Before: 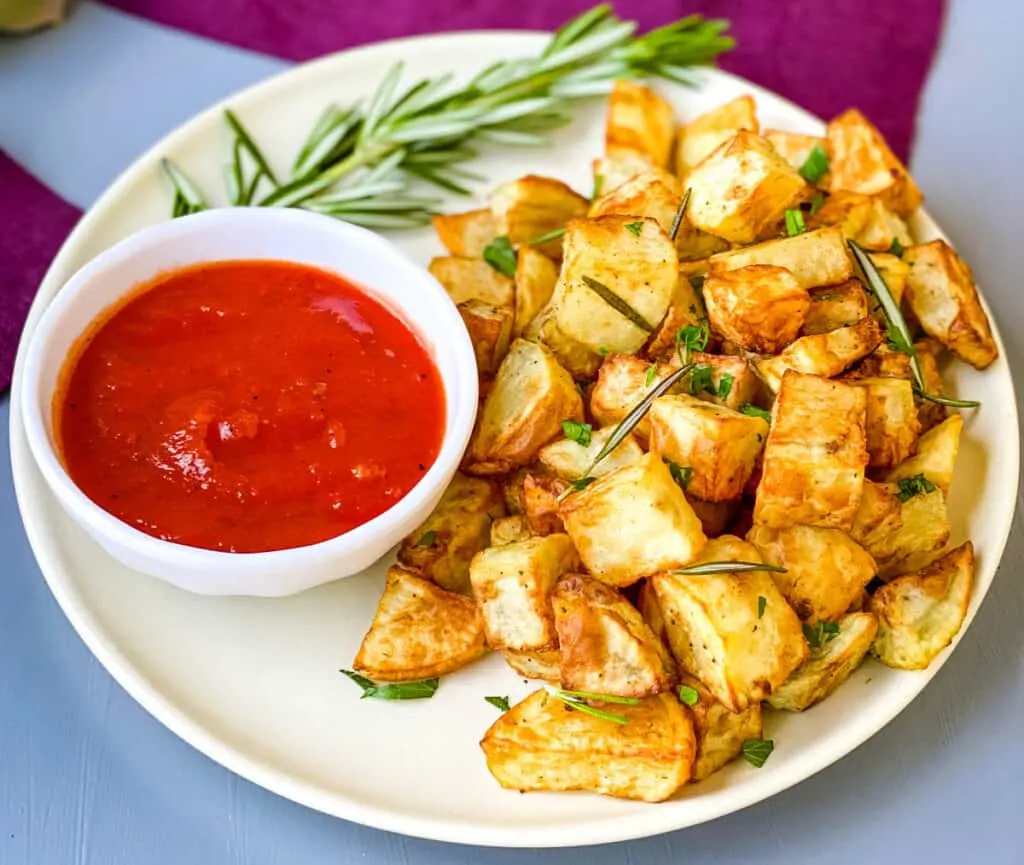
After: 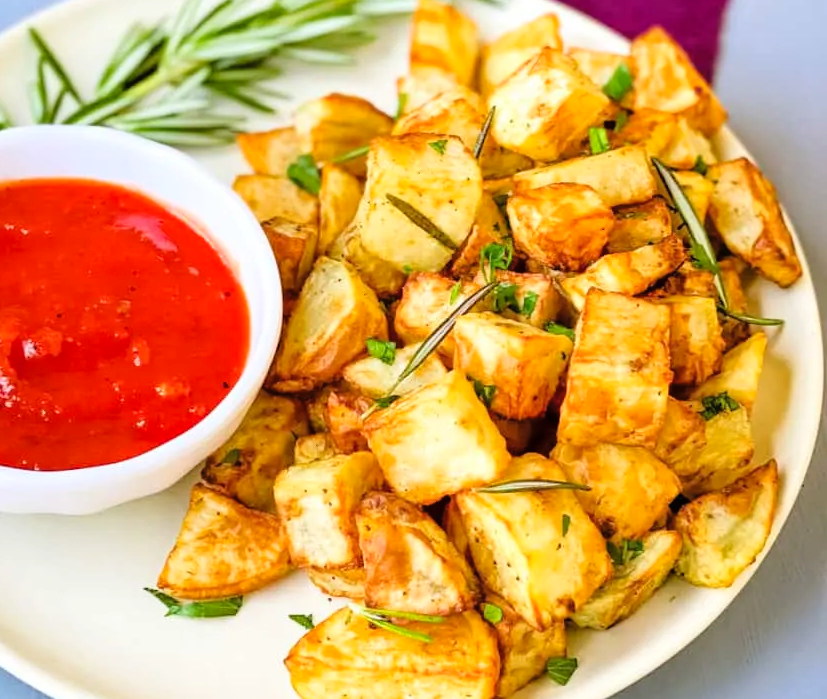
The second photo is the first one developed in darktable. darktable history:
tone curve: curves: ch0 [(0, 0) (0.003, 0.003) (0.011, 0.006) (0.025, 0.015) (0.044, 0.025) (0.069, 0.034) (0.1, 0.052) (0.136, 0.092) (0.177, 0.157) (0.224, 0.228) (0.277, 0.305) (0.335, 0.392) (0.399, 0.466) (0.468, 0.543) (0.543, 0.612) (0.623, 0.692) (0.709, 0.78) (0.801, 0.865) (0.898, 0.935) (1, 1)], color space Lab, linked channels, preserve colors none
crop: left 19.202%, top 9.548%, right 0%, bottom 9.618%
shadows and highlights: radius 125.02, shadows 21.06, highlights -22.57, low approximation 0.01
